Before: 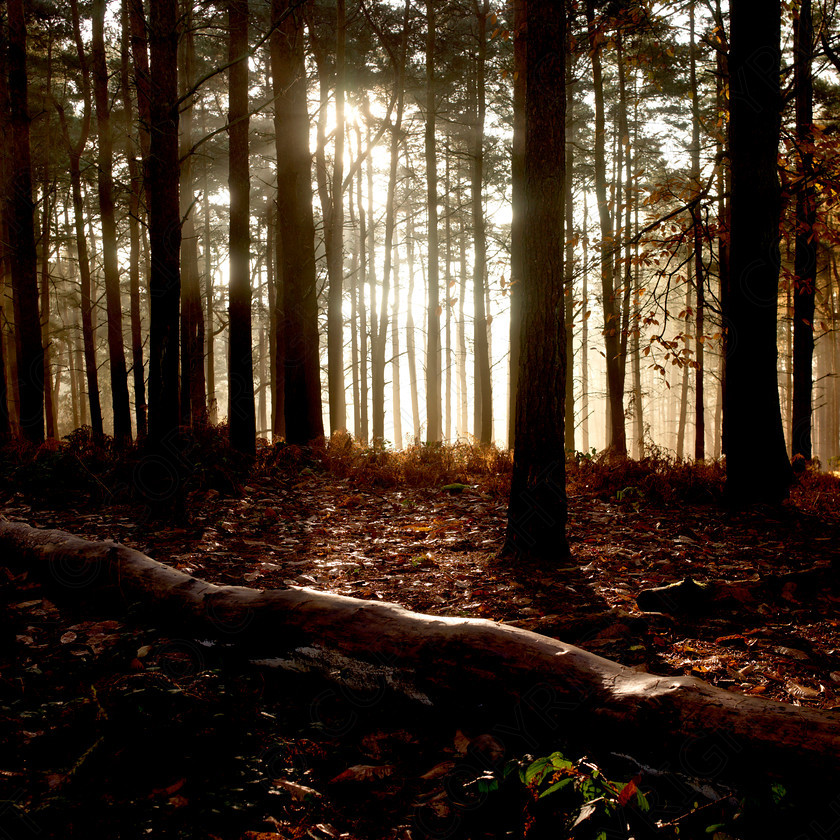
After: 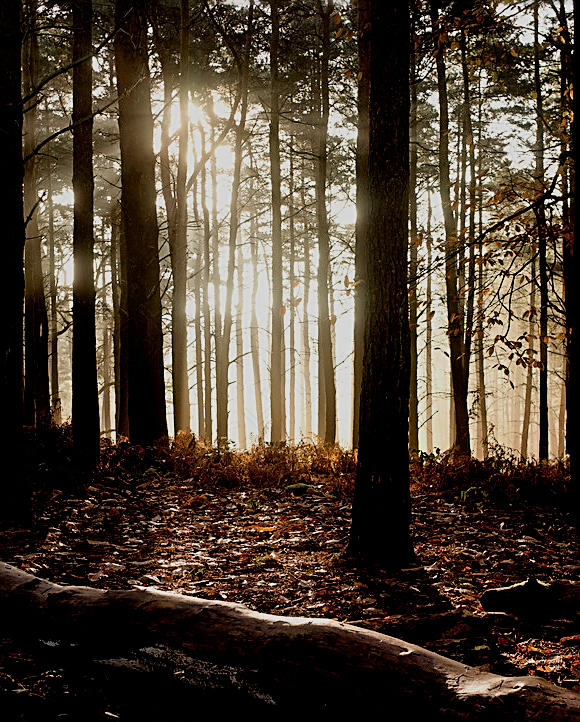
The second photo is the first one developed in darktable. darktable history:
crop: left 18.671%, right 12.225%, bottom 14.03%
filmic rgb: black relative exposure -7.72 EV, white relative exposure 4.45 EV, threshold 3.06 EV, hardness 3.75, latitude 37.13%, contrast 0.975, highlights saturation mix 9.21%, shadows ↔ highlights balance 4.61%, iterations of high-quality reconstruction 0, enable highlight reconstruction true
sharpen: amount 0.904
